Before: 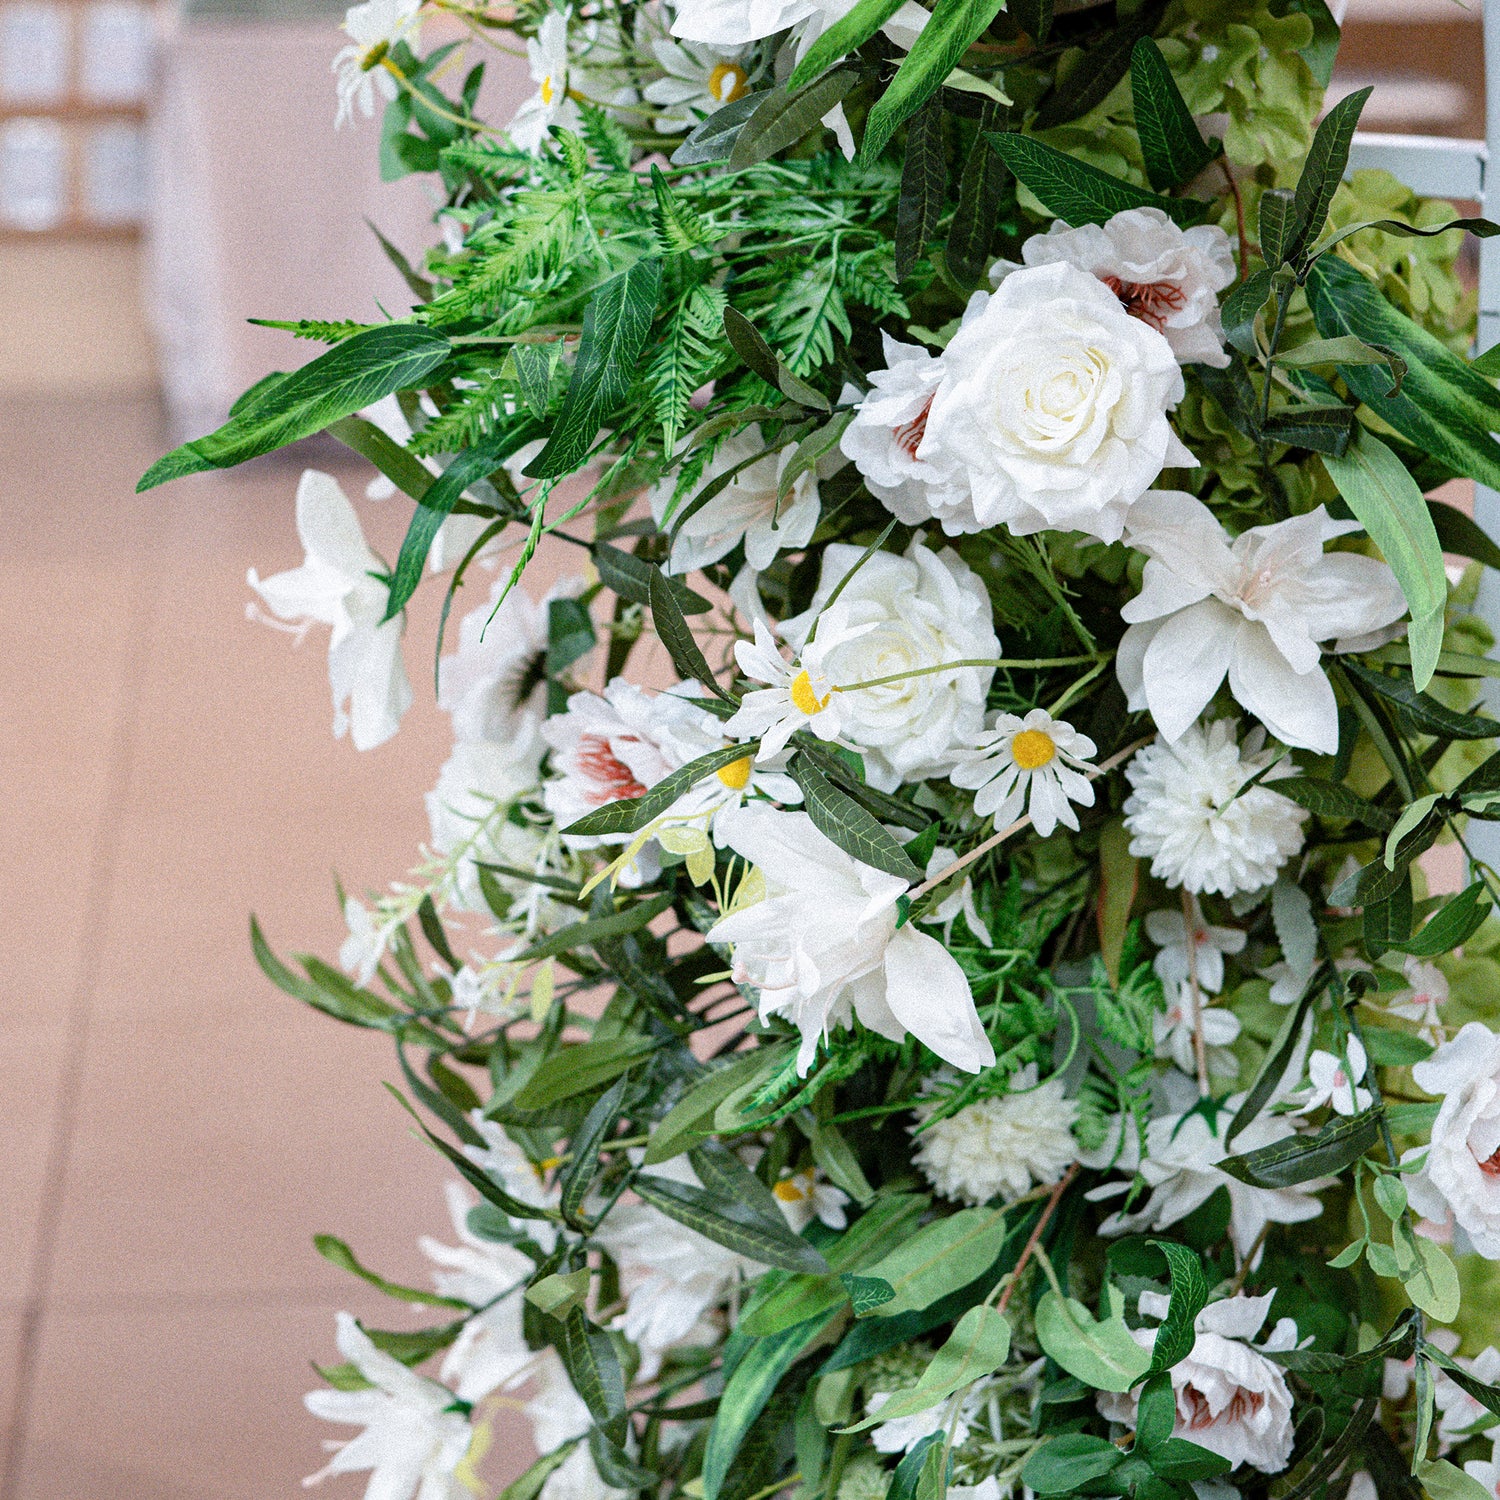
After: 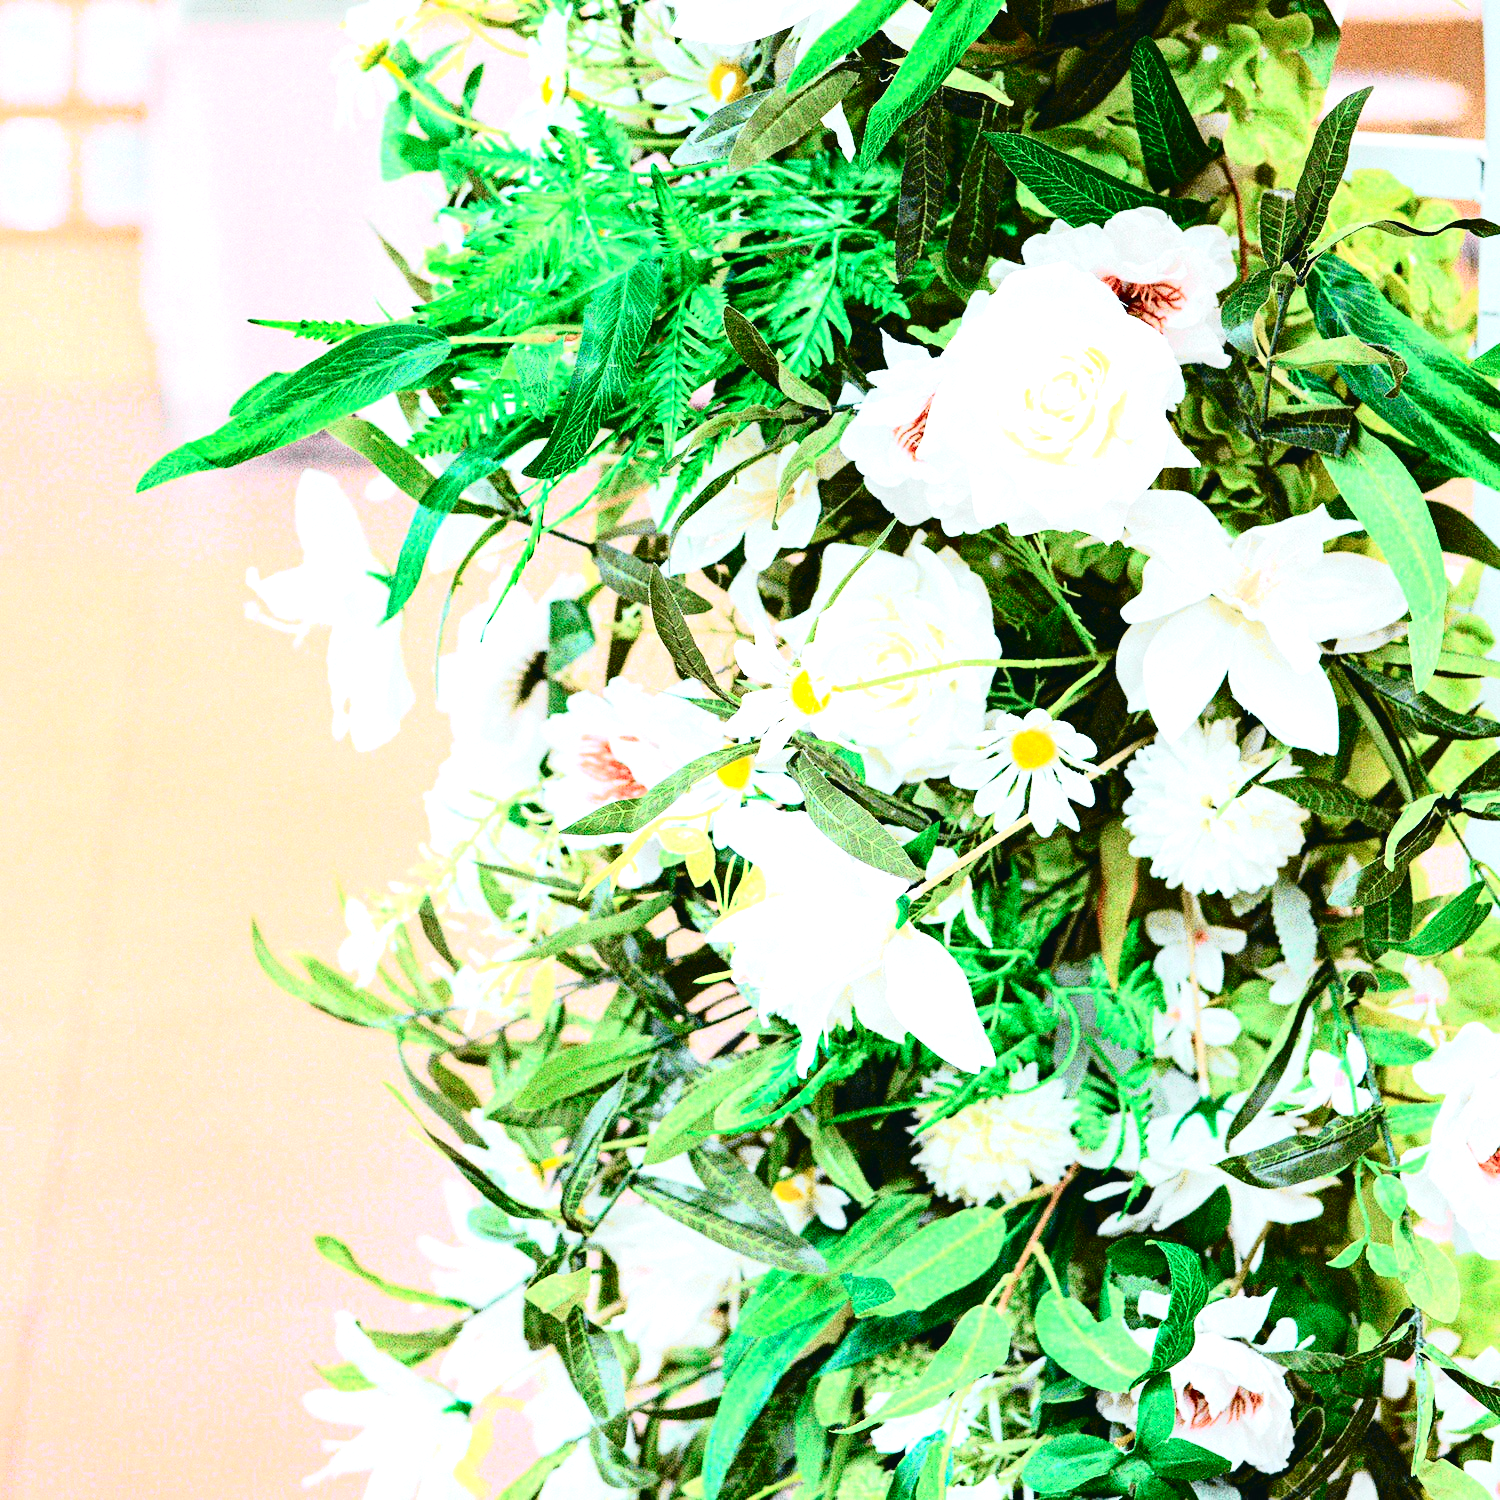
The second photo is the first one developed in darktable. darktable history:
contrast brightness saturation: contrast 0.291
tone curve: curves: ch0 [(0.001, 0.029) (0.084, 0.074) (0.162, 0.165) (0.304, 0.382) (0.466, 0.576) (0.654, 0.741) (0.848, 0.906) (0.984, 0.963)]; ch1 [(0, 0) (0.34, 0.235) (0.46, 0.46) (0.515, 0.502) (0.553, 0.567) (0.764, 0.815) (1, 1)]; ch2 [(0, 0) (0.44, 0.458) (0.479, 0.492) (0.524, 0.507) (0.547, 0.579) (0.673, 0.712) (1, 1)], color space Lab, independent channels, preserve colors none
exposure: black level correction 0, exposure 1.355 EV, compensate highlight preservation false
